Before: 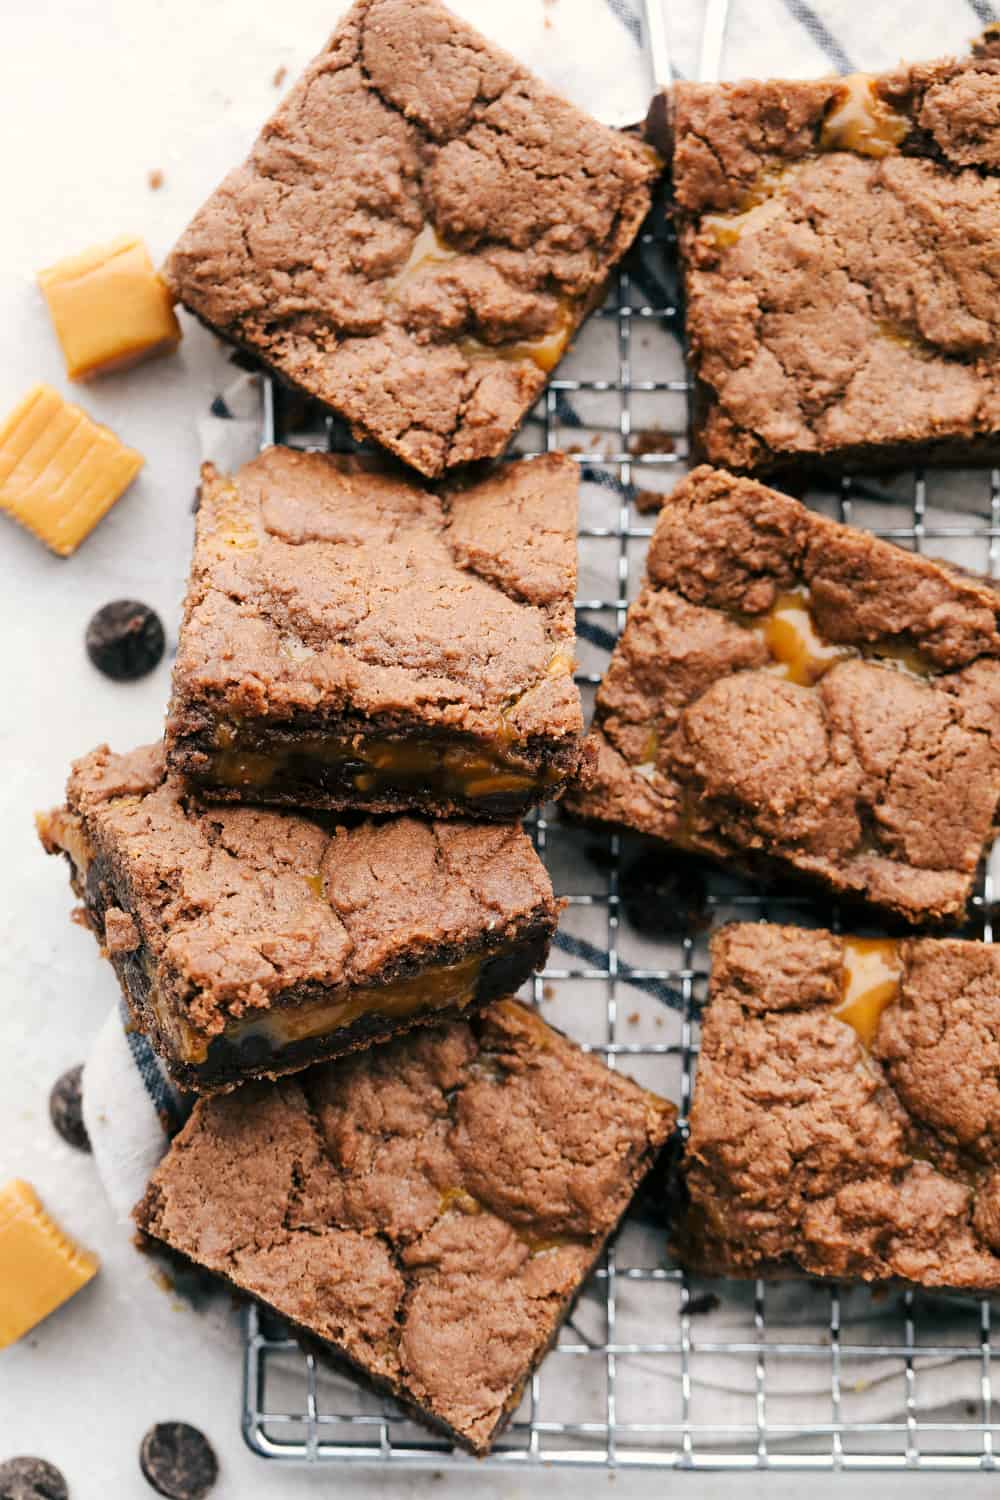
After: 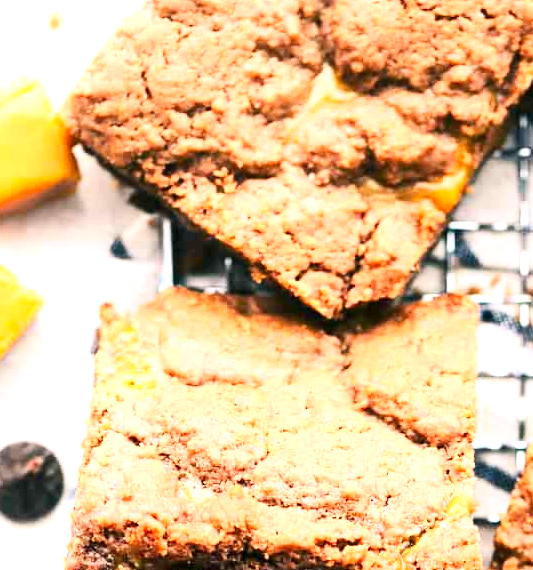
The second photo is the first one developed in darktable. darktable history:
crop: left 10.149%, top 10.631%, right 36.47%, bottom 51.341%
exposure: black level correction 0, exposure 1.104 EV, compensate highlight preservation false
contrast brightness saturation: contrast 0.232, brightness 0.108, saturation 0.286
